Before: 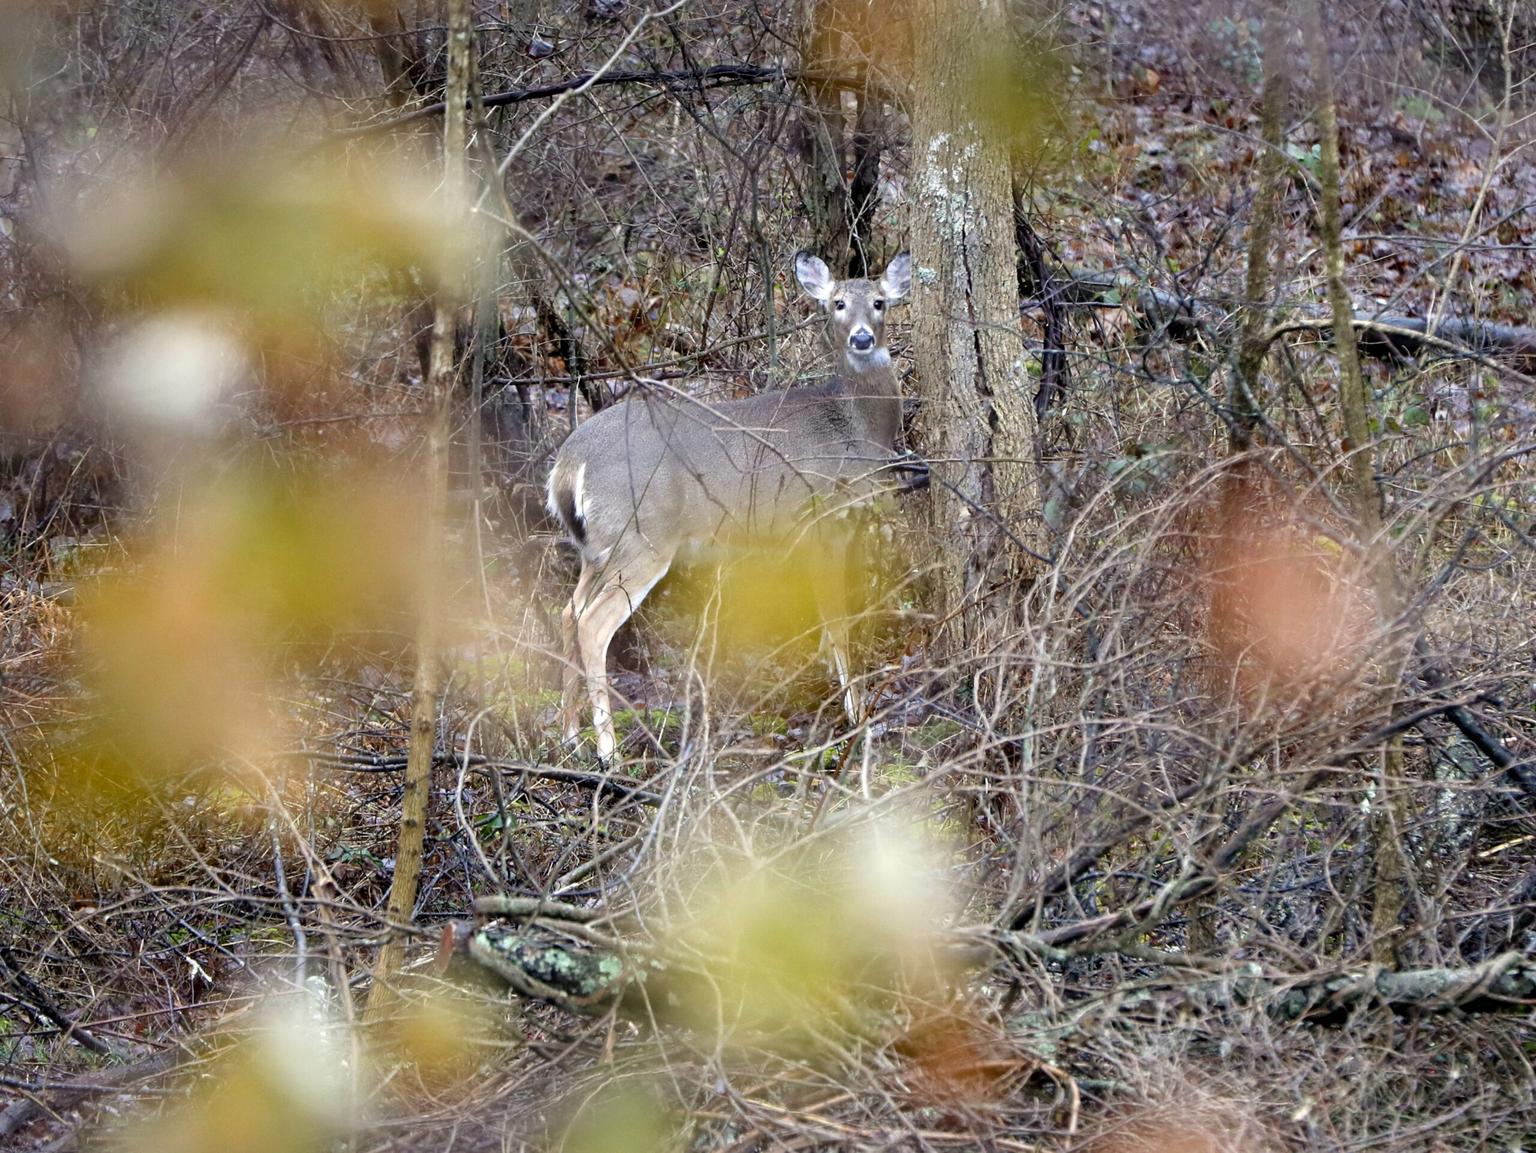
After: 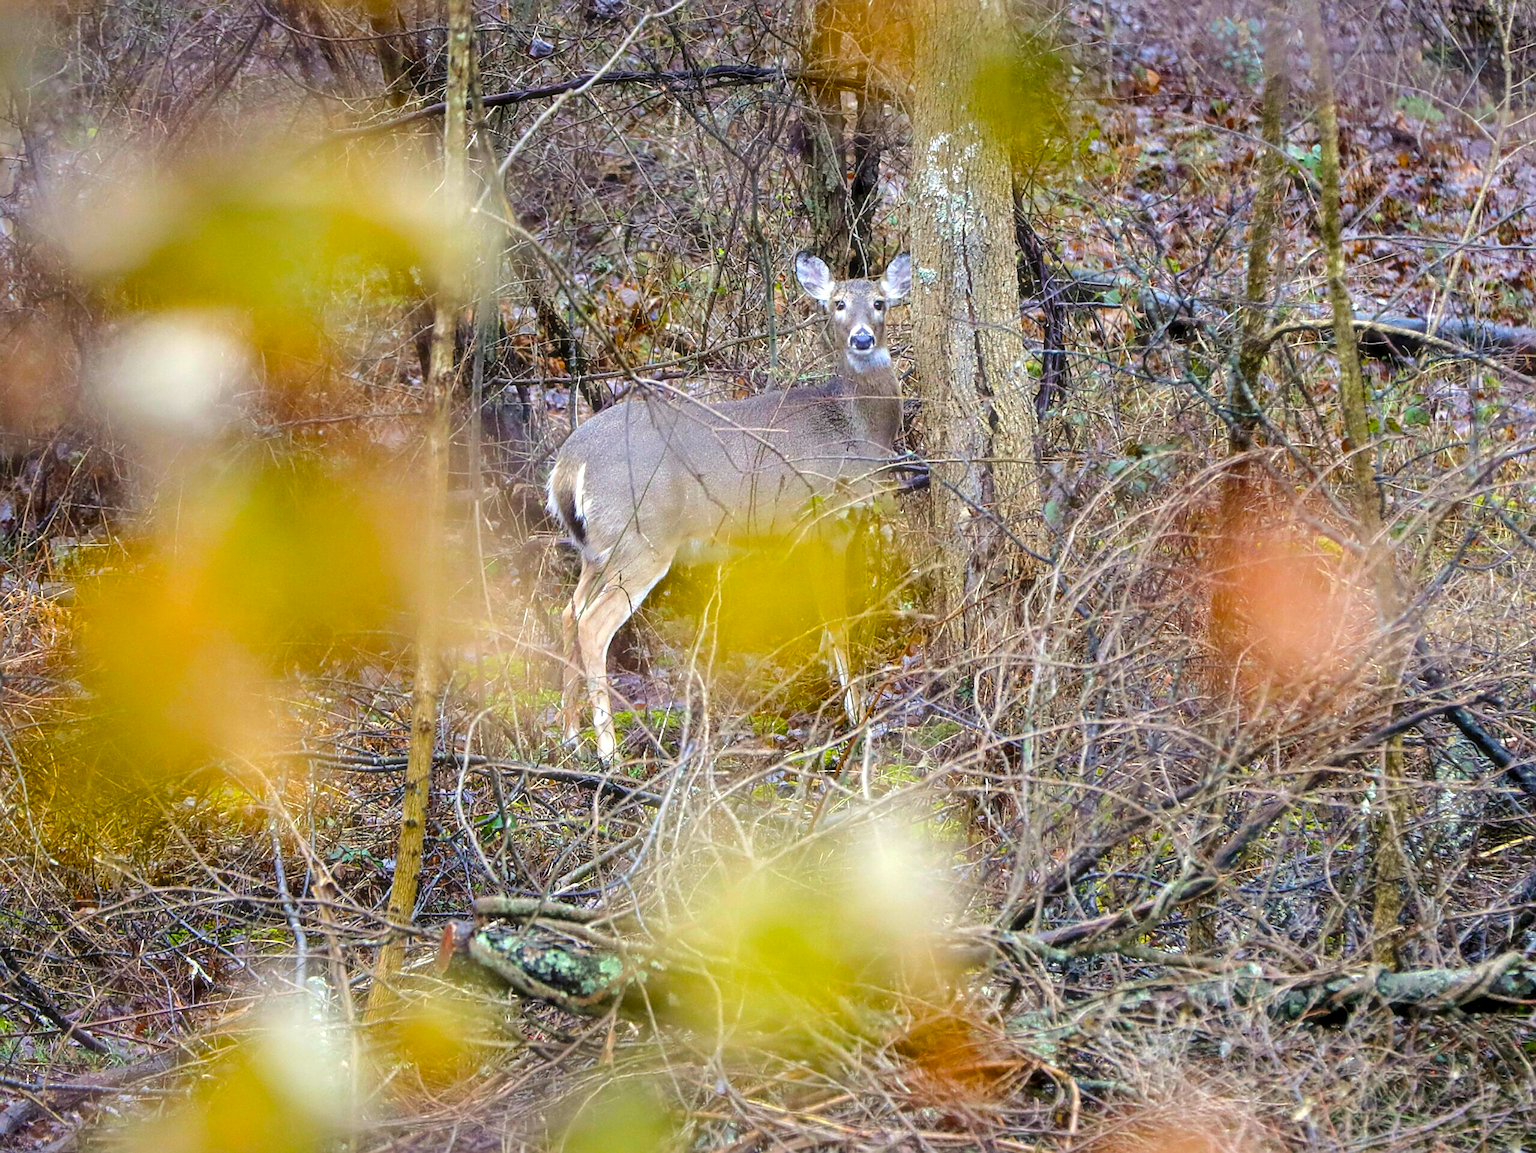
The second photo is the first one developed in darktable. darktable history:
haze removal: strength -0.112, compatibility mode true
color balance rgb: perceptual saturation grading › global saturation 19.623%, perceptual brilliance grading › mid-tones 9.95%, perceptual brilliance grading › shadows 15.542%, global vibrance 50.83%
local contrast: on, module defaults
sharpen: on, module defaults
